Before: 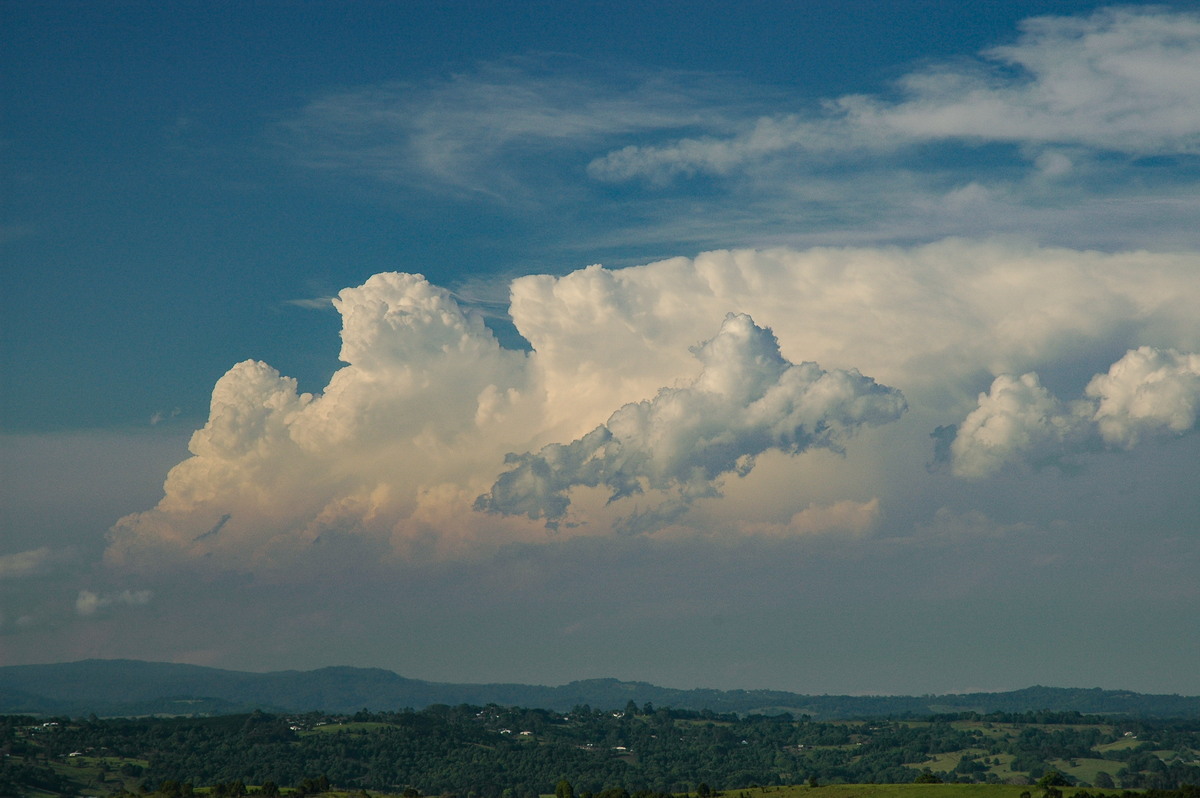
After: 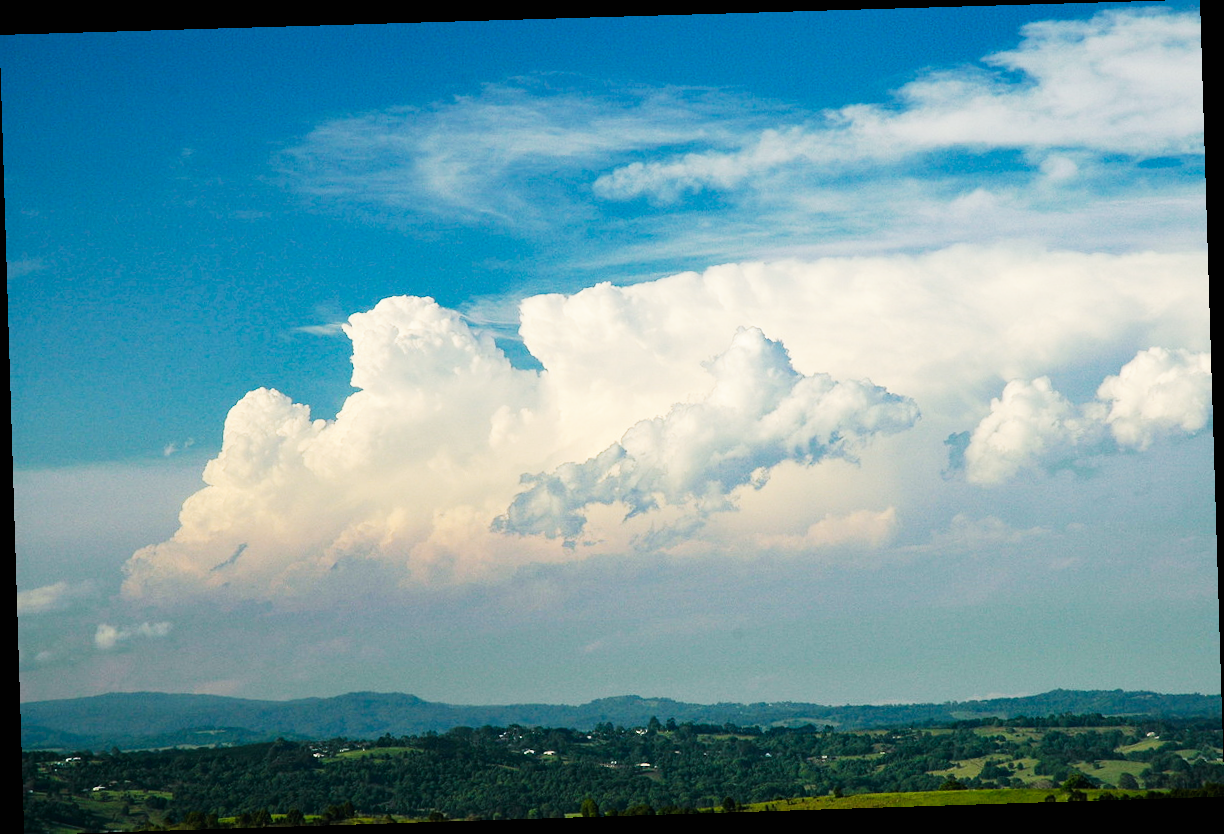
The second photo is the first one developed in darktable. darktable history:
base curve: curves: ch0 [(0, 0) (0.007, 0.004) (0.027, 0.03) (0.046, 0.07) (0.207, 0.54) (0.442, 0.872) (0.673, 0.972) (1, 1)], preserve colors none
rotate and perspective: rotation -1.77°, lens shift (horizontal) 0.004, automatic cropping off
